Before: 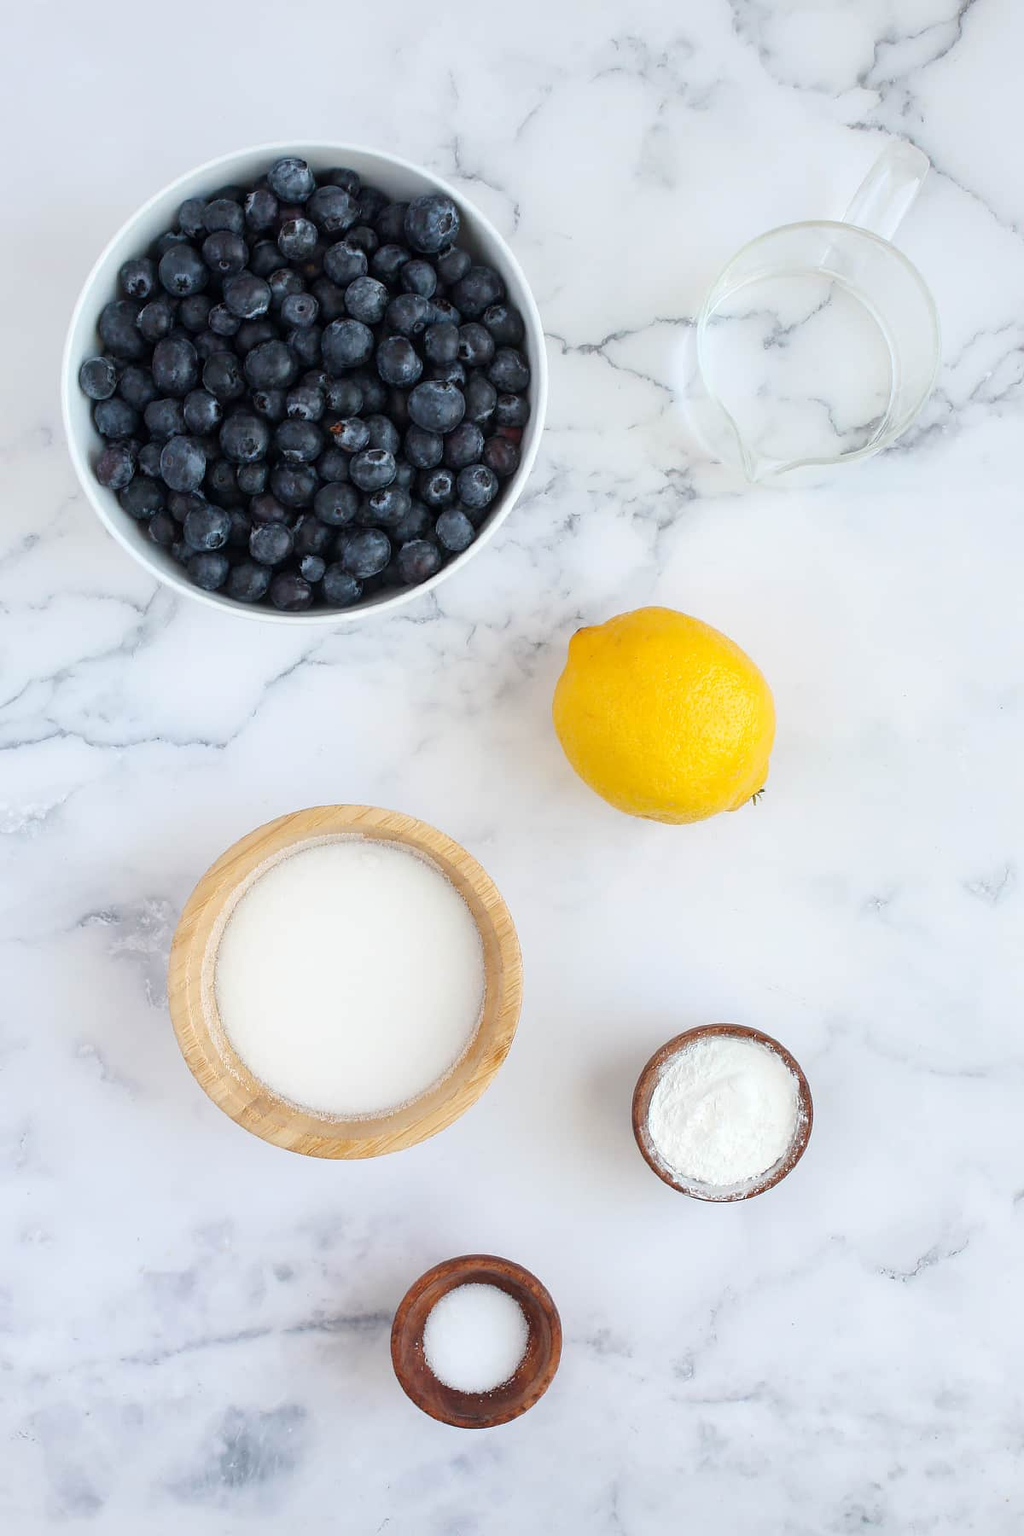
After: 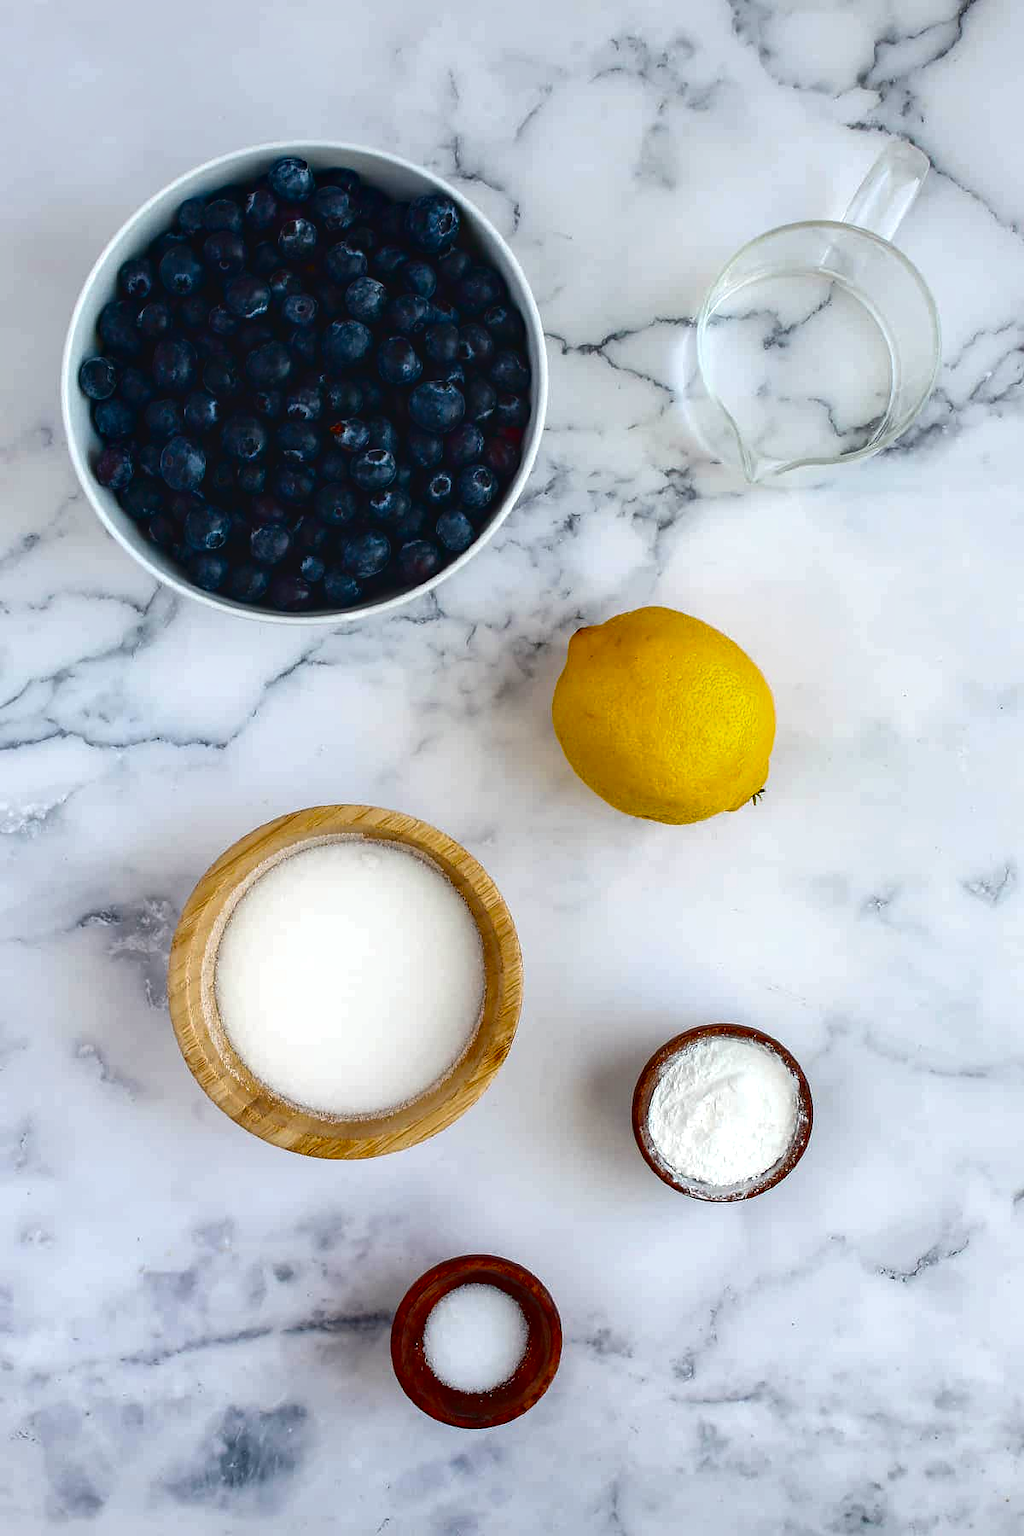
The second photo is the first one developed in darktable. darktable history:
contrast brightness saturation: contrast 0.087, brightness -0.582, saturation 0.169
local contrast: on, module defaults
color balance rgb: perceptual saturation grading › global saturation 29.773%, perceptual brilliance grading › global brilliance 2.644%, perceptual brilliance grading › highlights -3.015%, perceptual brilliance grading › shadows 3.292%, contrast 4.735%
